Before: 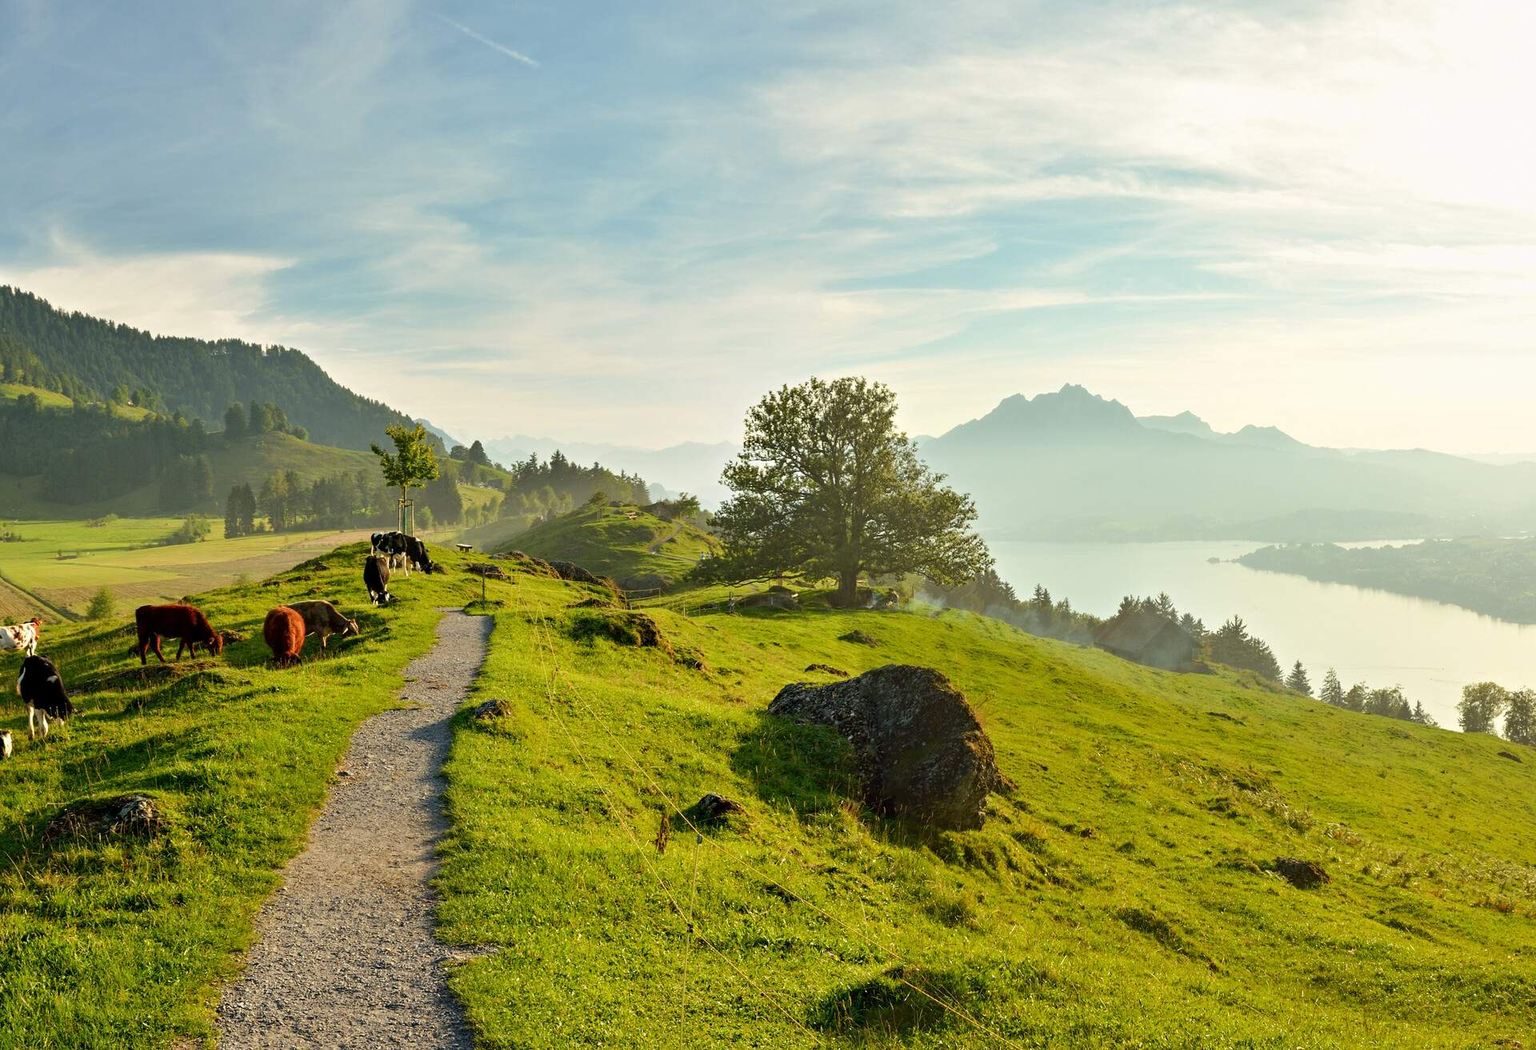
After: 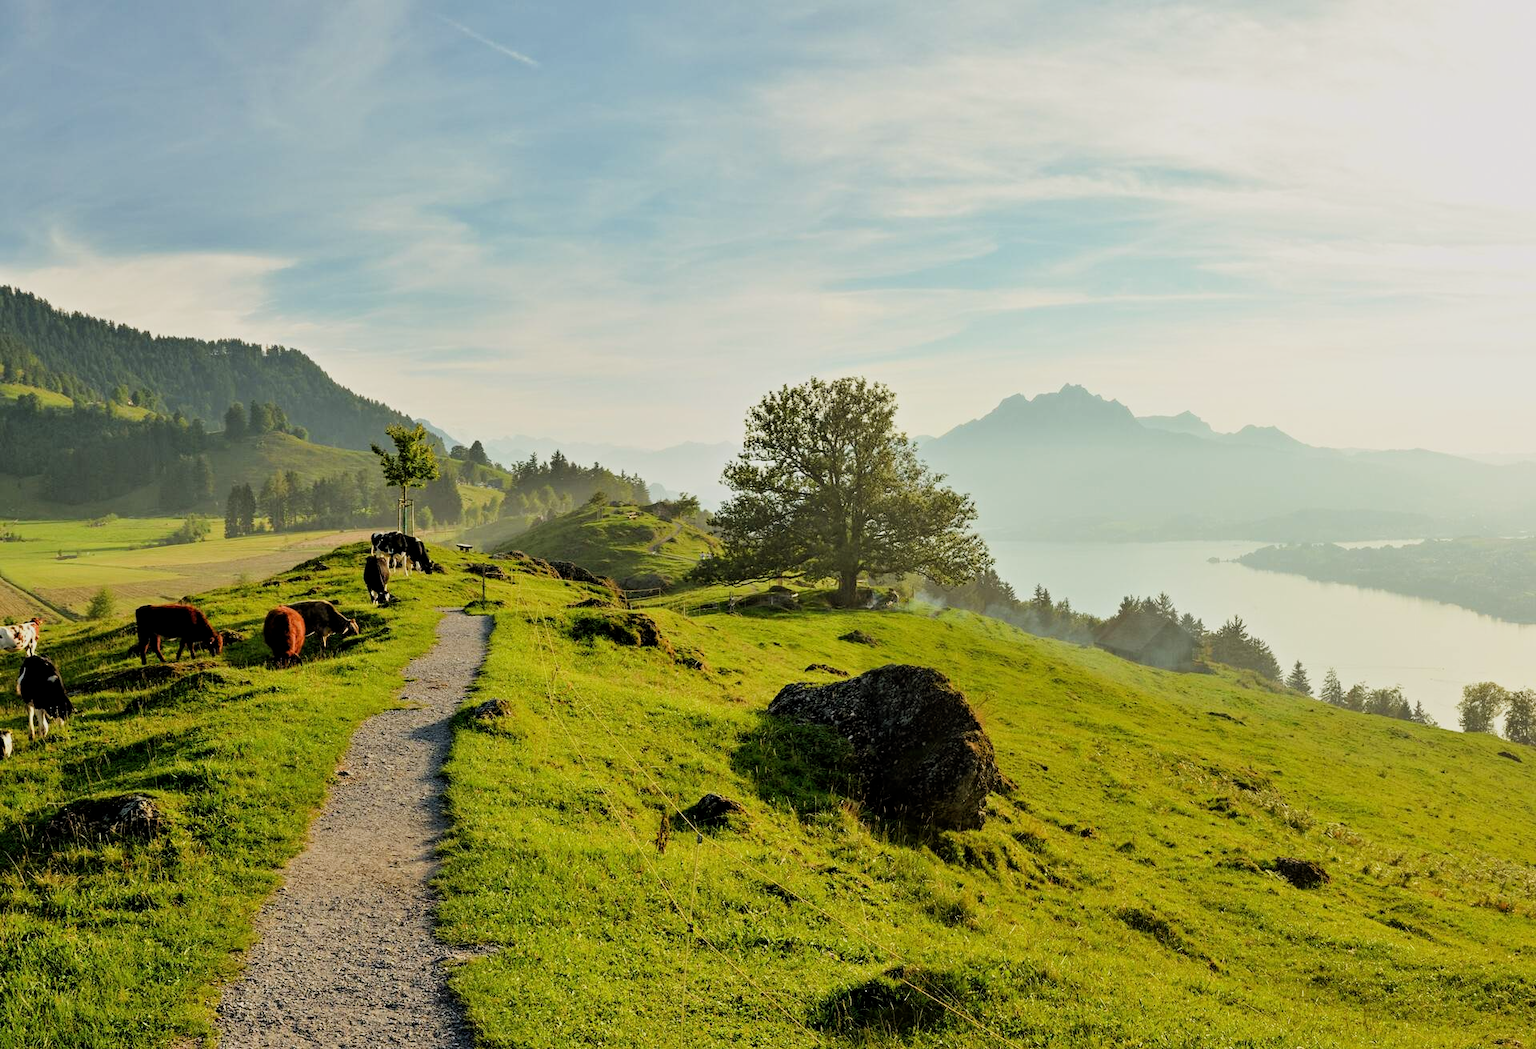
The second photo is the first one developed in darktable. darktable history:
exposure: compensate exposure bias true, compensate highlight preservation false
filmic rgb: black relative exposure -7.72 EV, white relative exposure 4.35 EV, target black luminance 0%, hardness 3.75, latitude 50.57%, contrast 1.076, highlights saturation mix 9.18%, shadows ↔ highlights balance -0.242%
